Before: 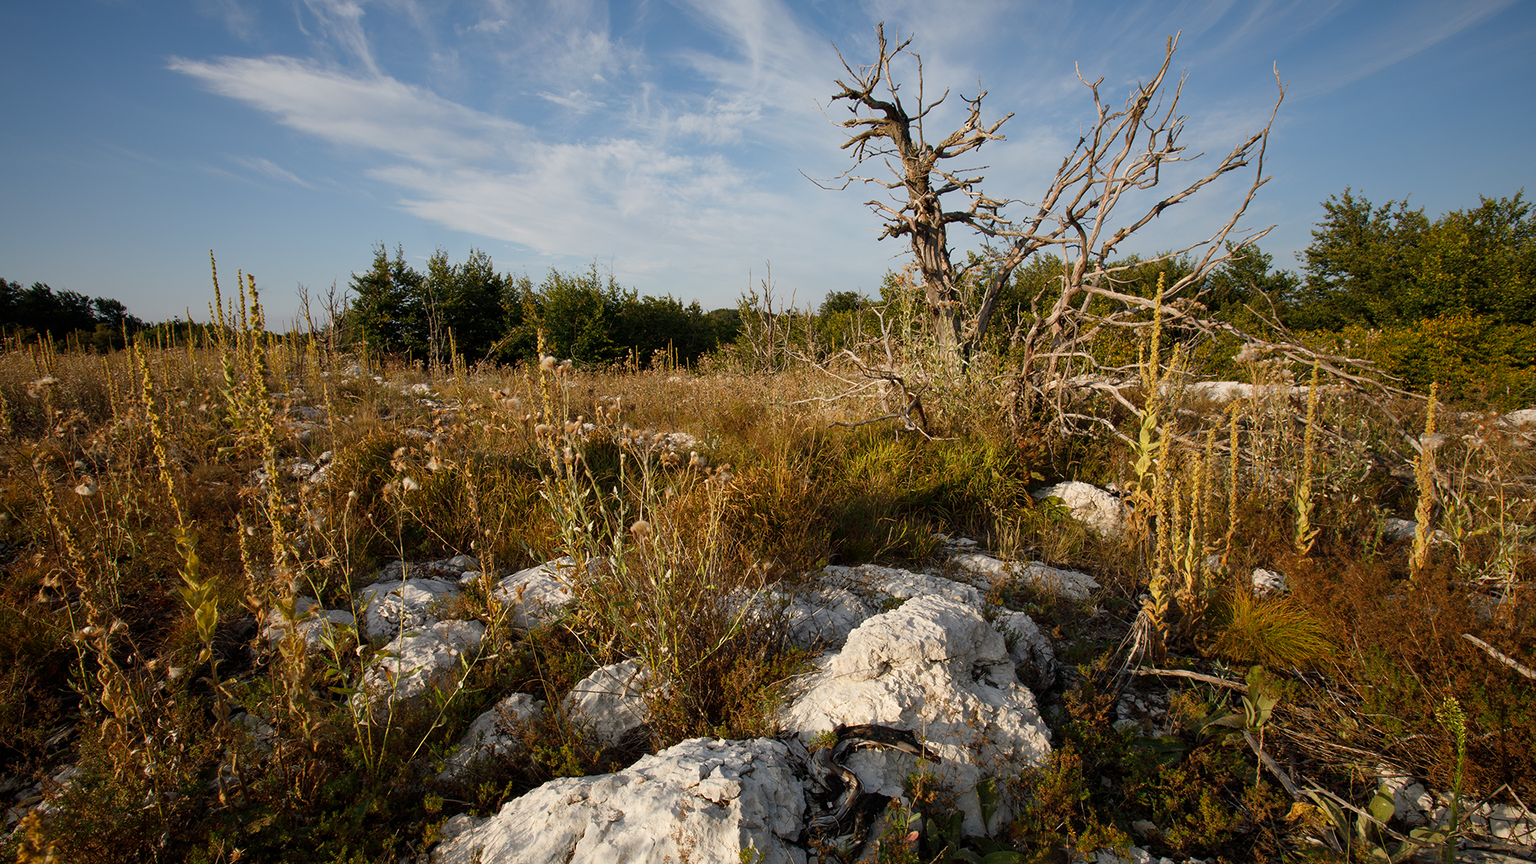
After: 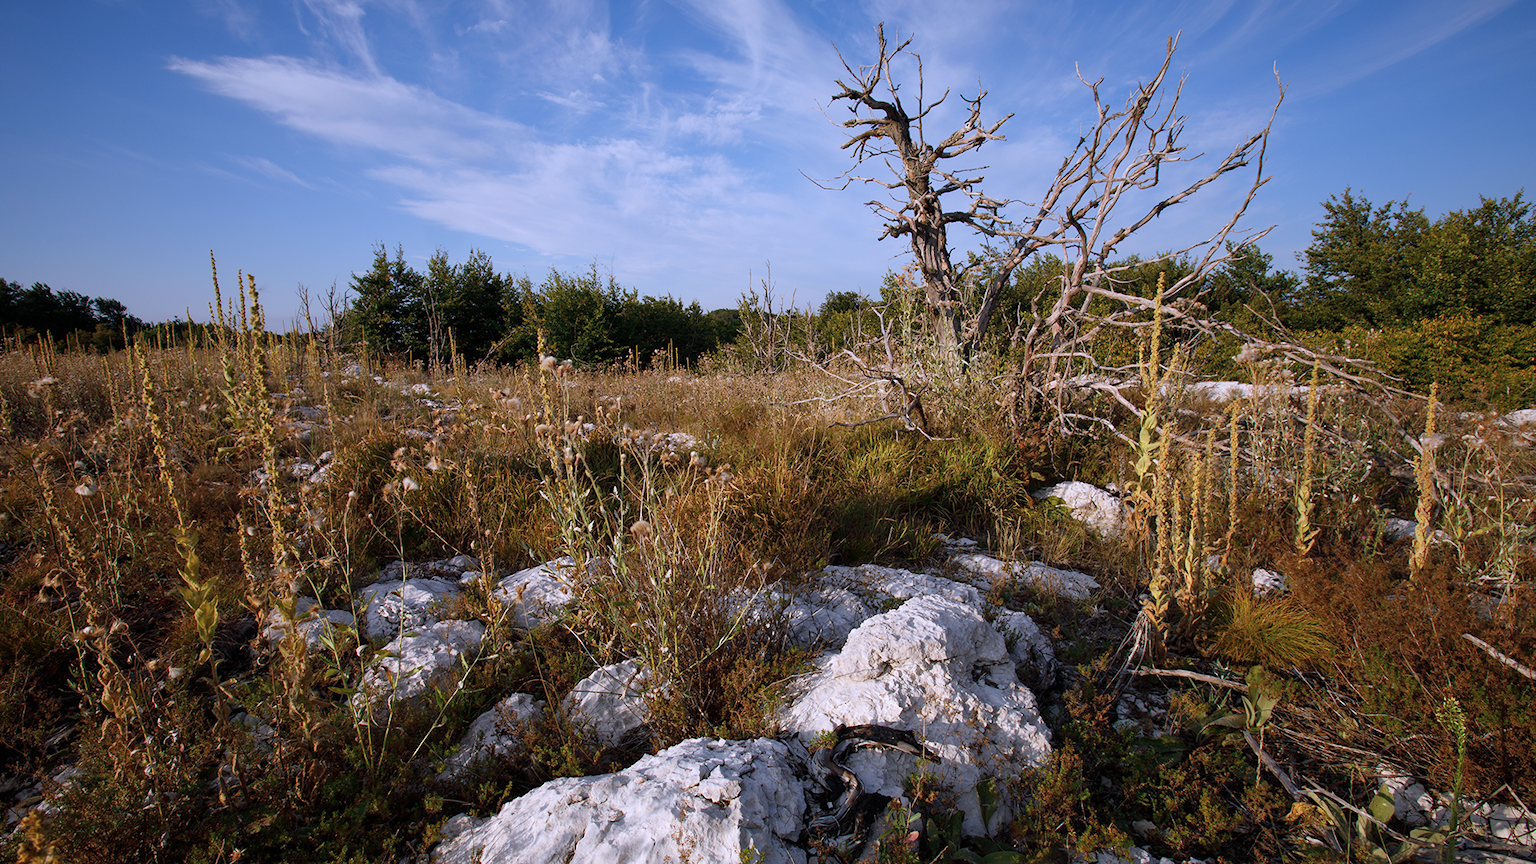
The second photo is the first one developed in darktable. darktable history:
color calibration: gray › normalize channels true, illuminant as shot in camera, x 0.379, y 0.397, temperature 4131.85 K, gamut compression 0.008
